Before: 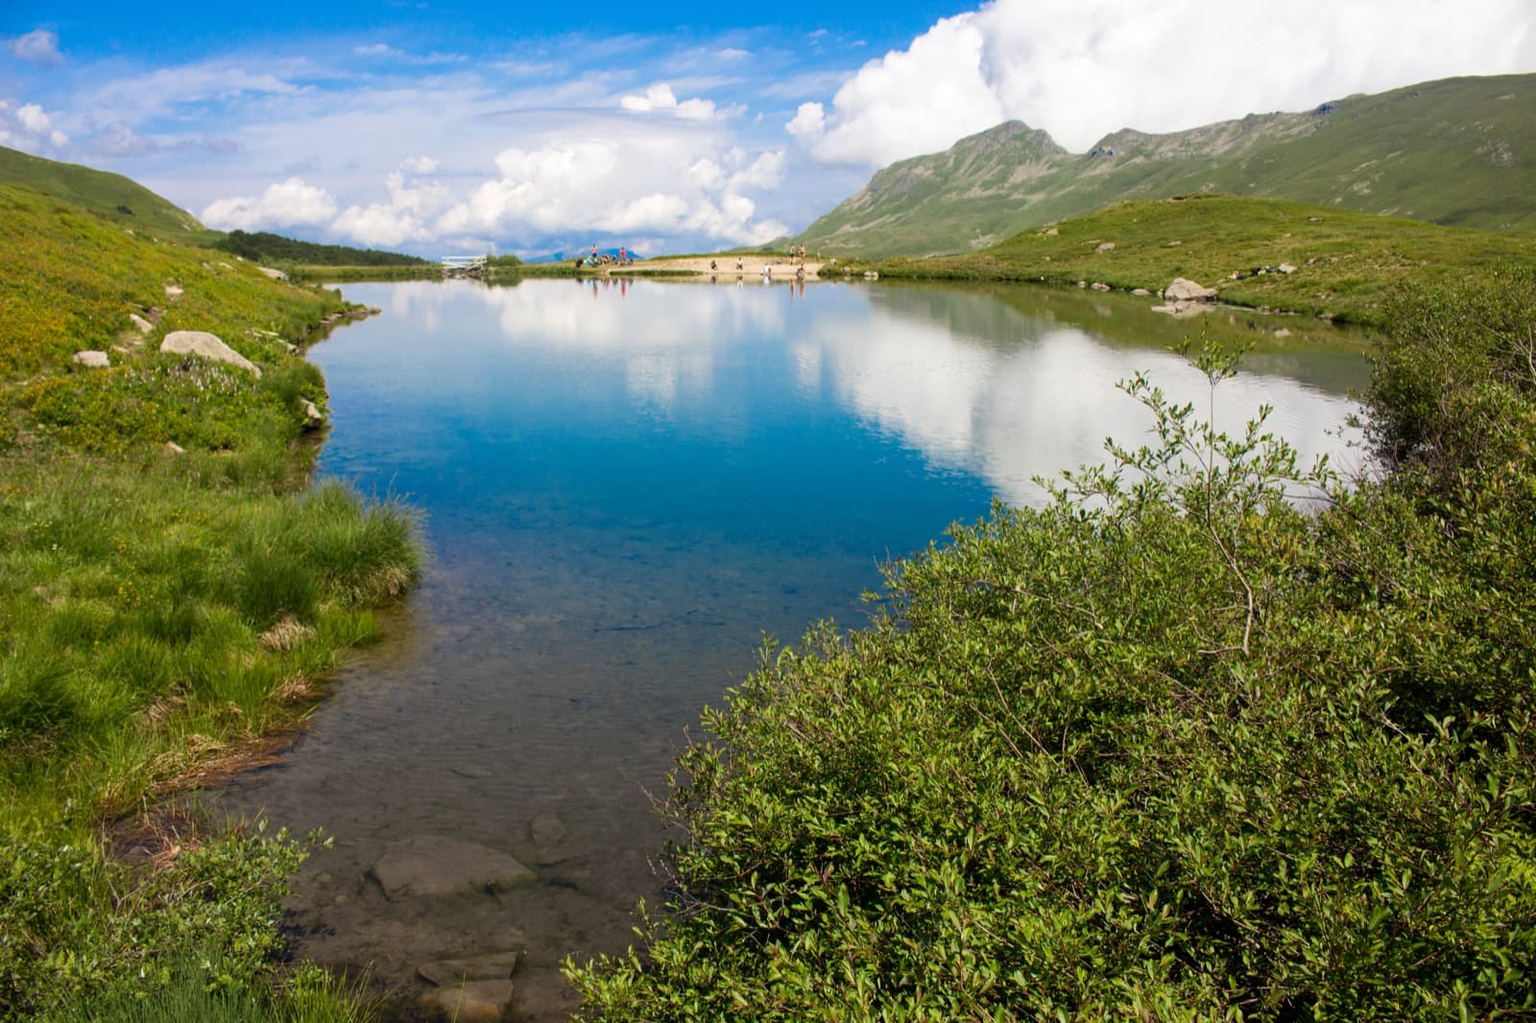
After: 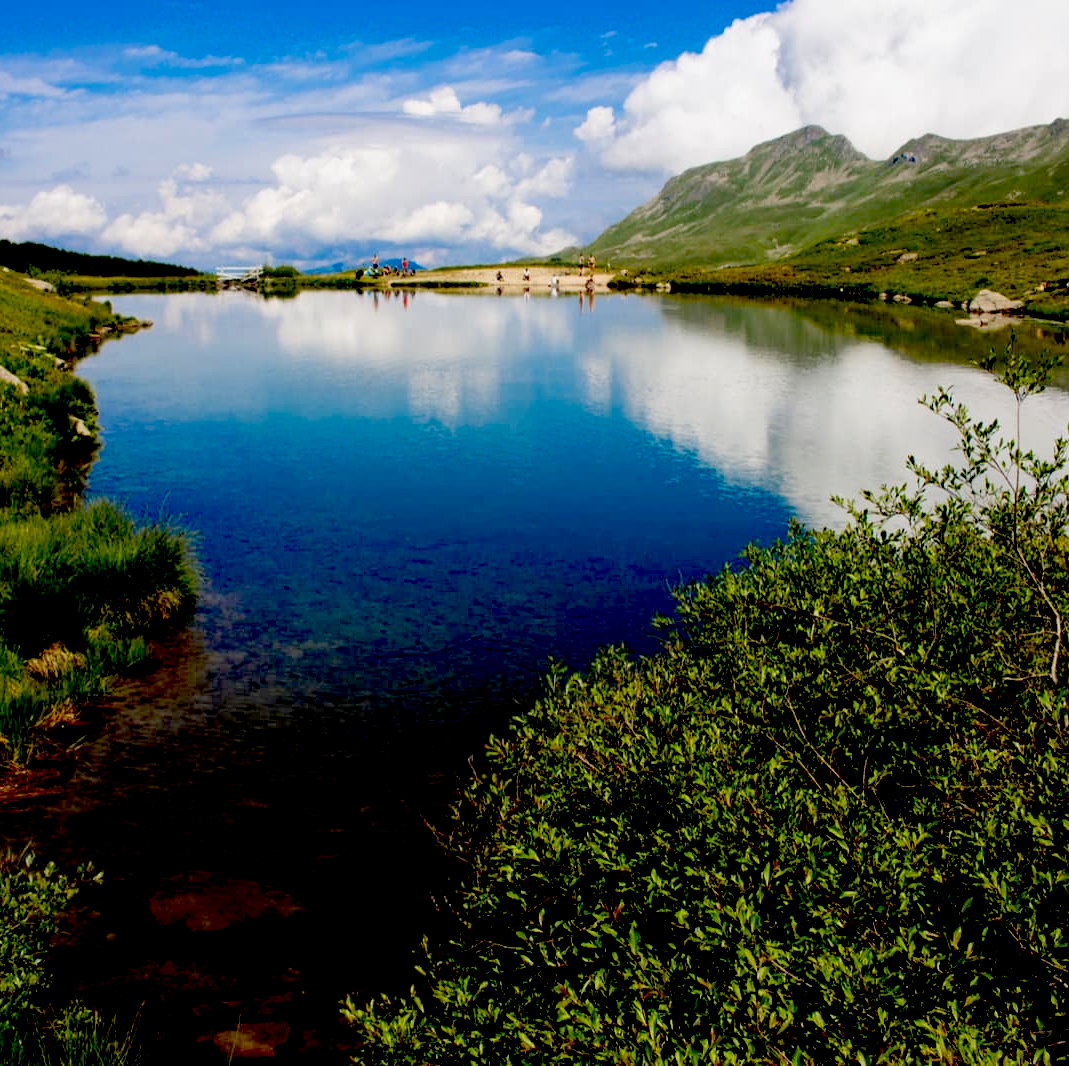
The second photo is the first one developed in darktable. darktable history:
crop and rotate: left 15.292%, right 17.892%
exposure: black level correction 0.099, exposure -0.089 EV, compensate highlight preservation false
